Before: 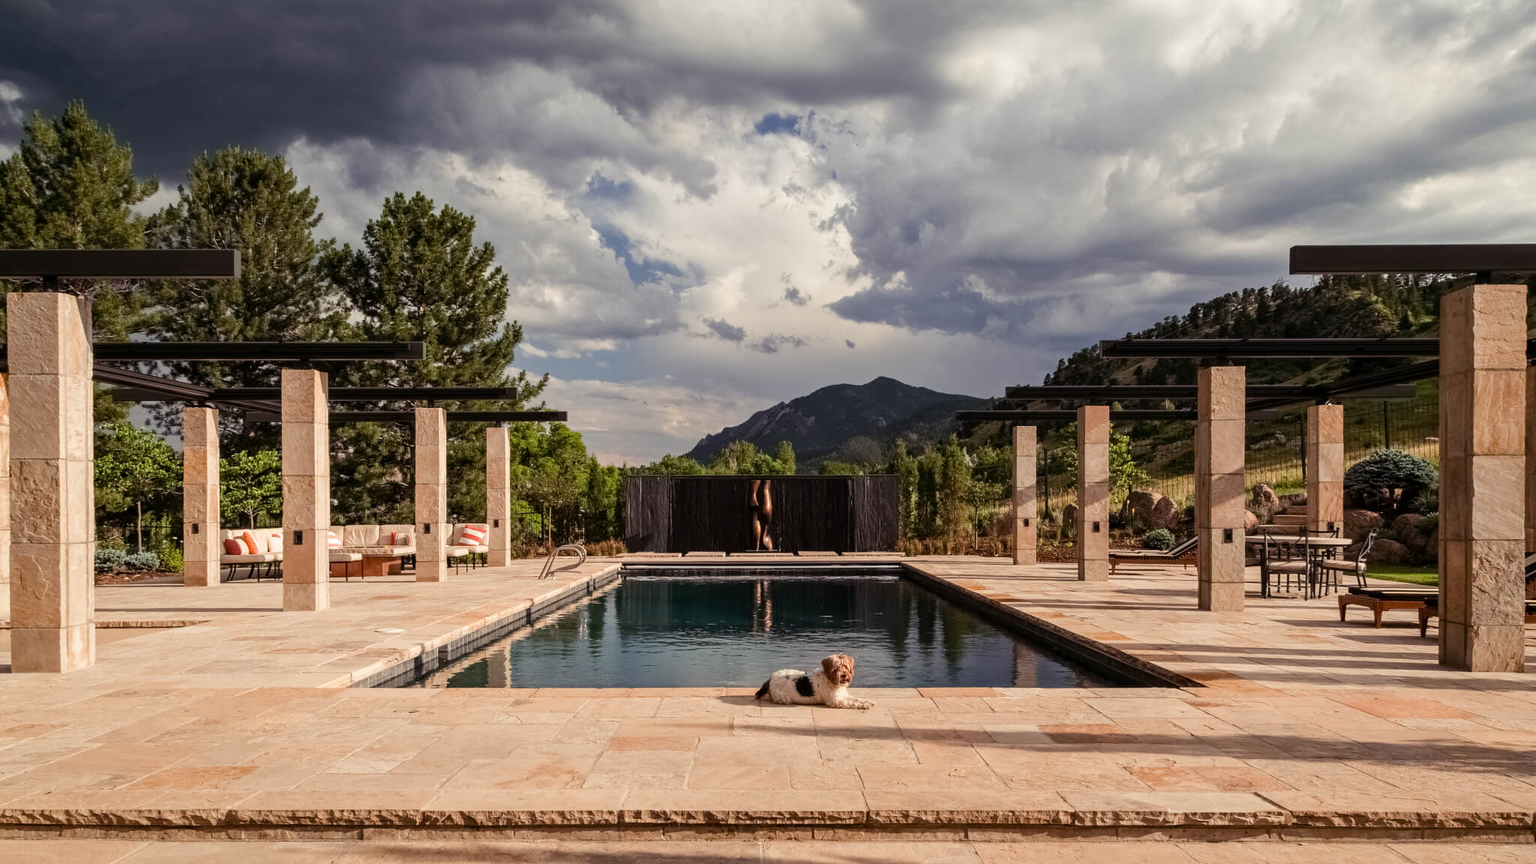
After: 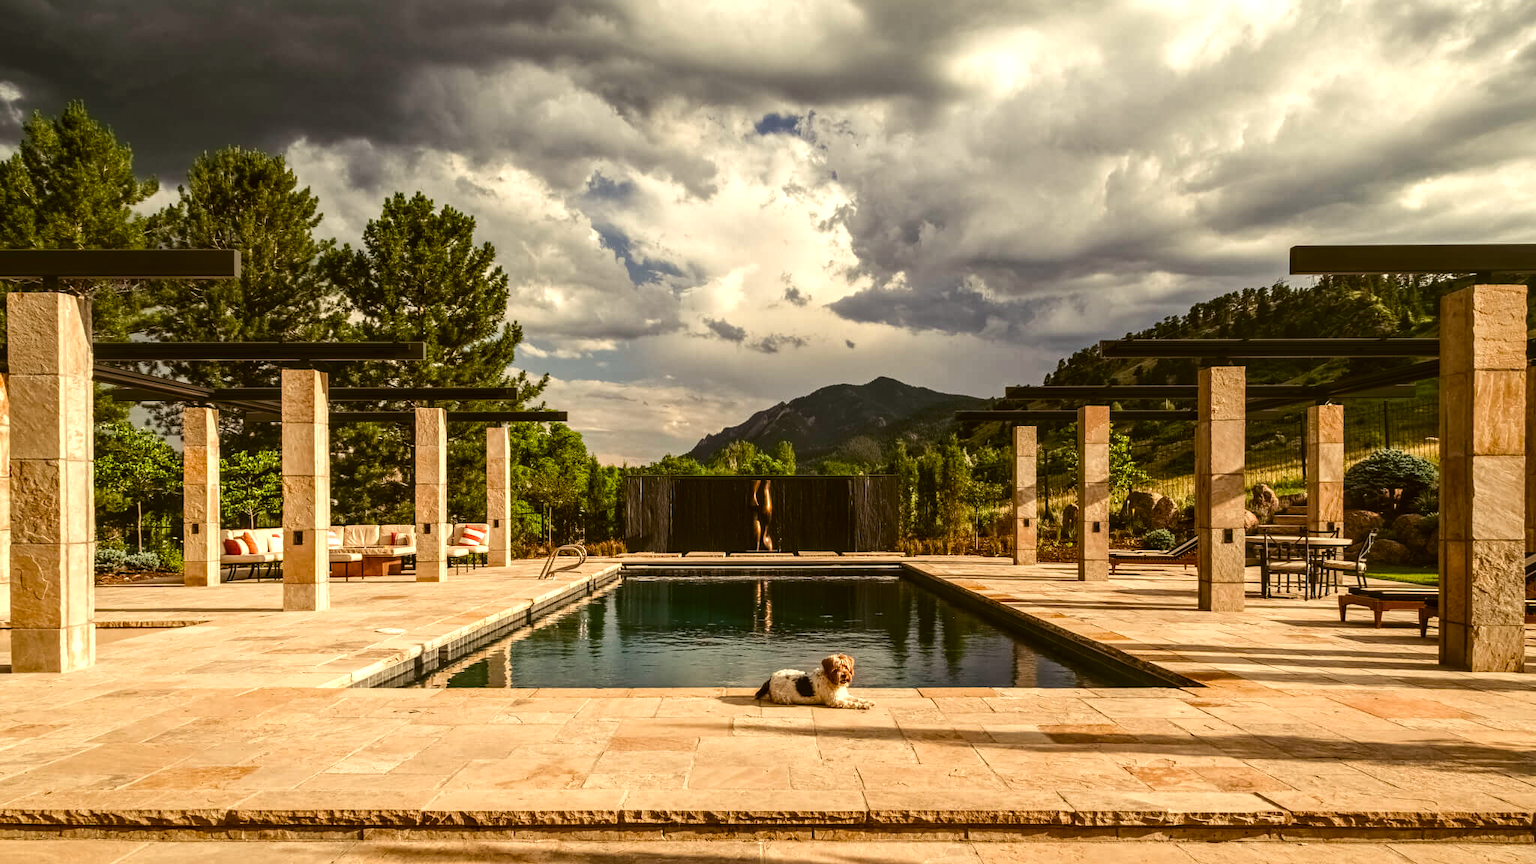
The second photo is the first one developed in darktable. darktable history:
color correction: highlights a* -1.43, highlights b* 10.12, shadows a* 0.395, shadows b* 19.35
local contrast: on, module defaults
color balance rgb: shadows lift › chroma 1%, shadows lift › hue 217.2°, power › hue 310.8°, highlights gain › chroma 1%, highlights gain › hue 54°, global offset › luminance 0.5%, global offset › hue 171.6°, perceptual saturation grading › global saturation 14.09%, perceptual saturation grading › highlights -25%, perceptual saturation grading › shadows 30%, perceptual brilliance grading › highlights 13.42%, perceptual brilliance grading › mid-tones 8.05%, perceptual brilliance grading › shadows -17.45%, global vibrance 25%
